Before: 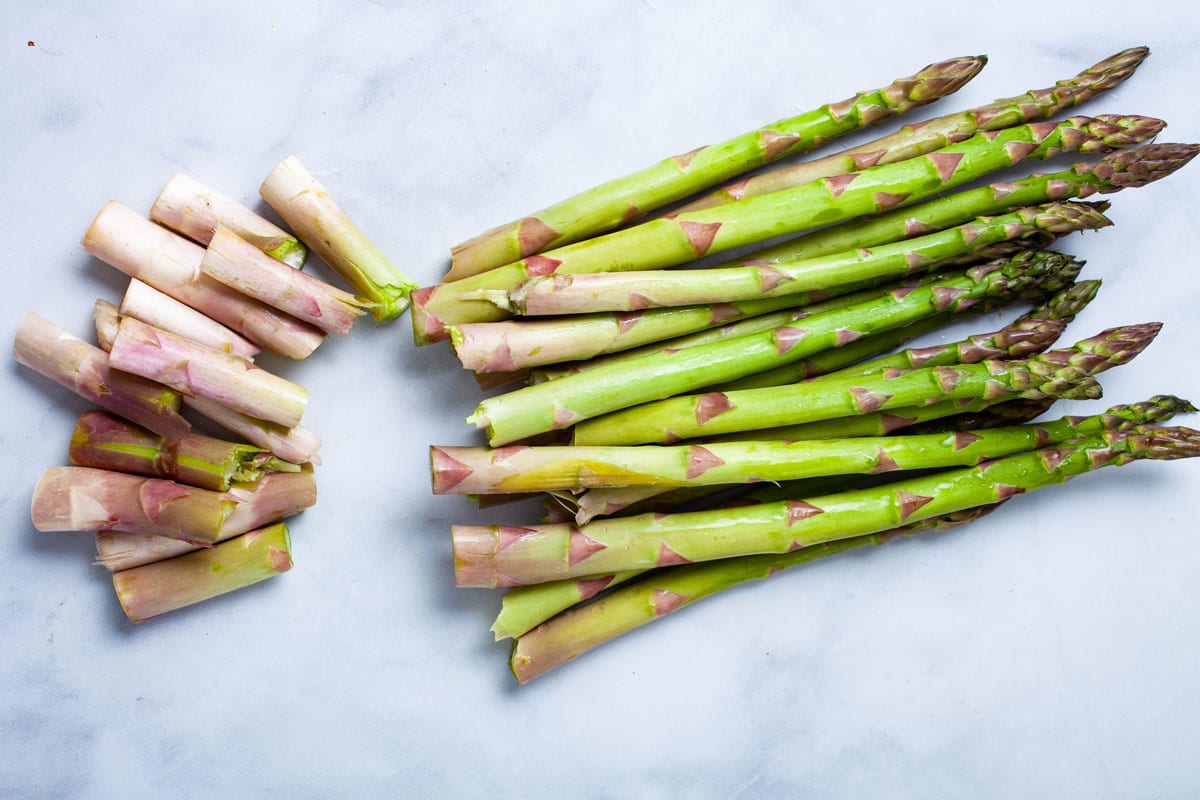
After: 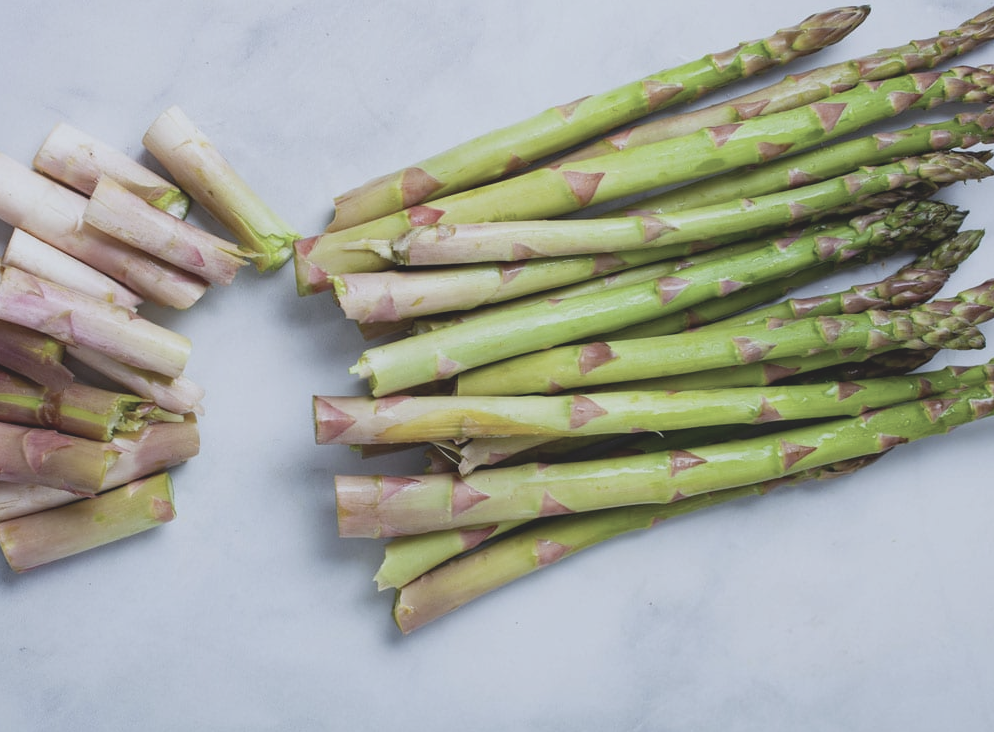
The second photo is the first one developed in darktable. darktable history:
white balance: red 0.974, blue 1.044
contrast brightness saturation: contrast -0.26, saturation -0.43
crop: left 9.807%, top 6.259%, right 7.334%, bottom 2.177%
